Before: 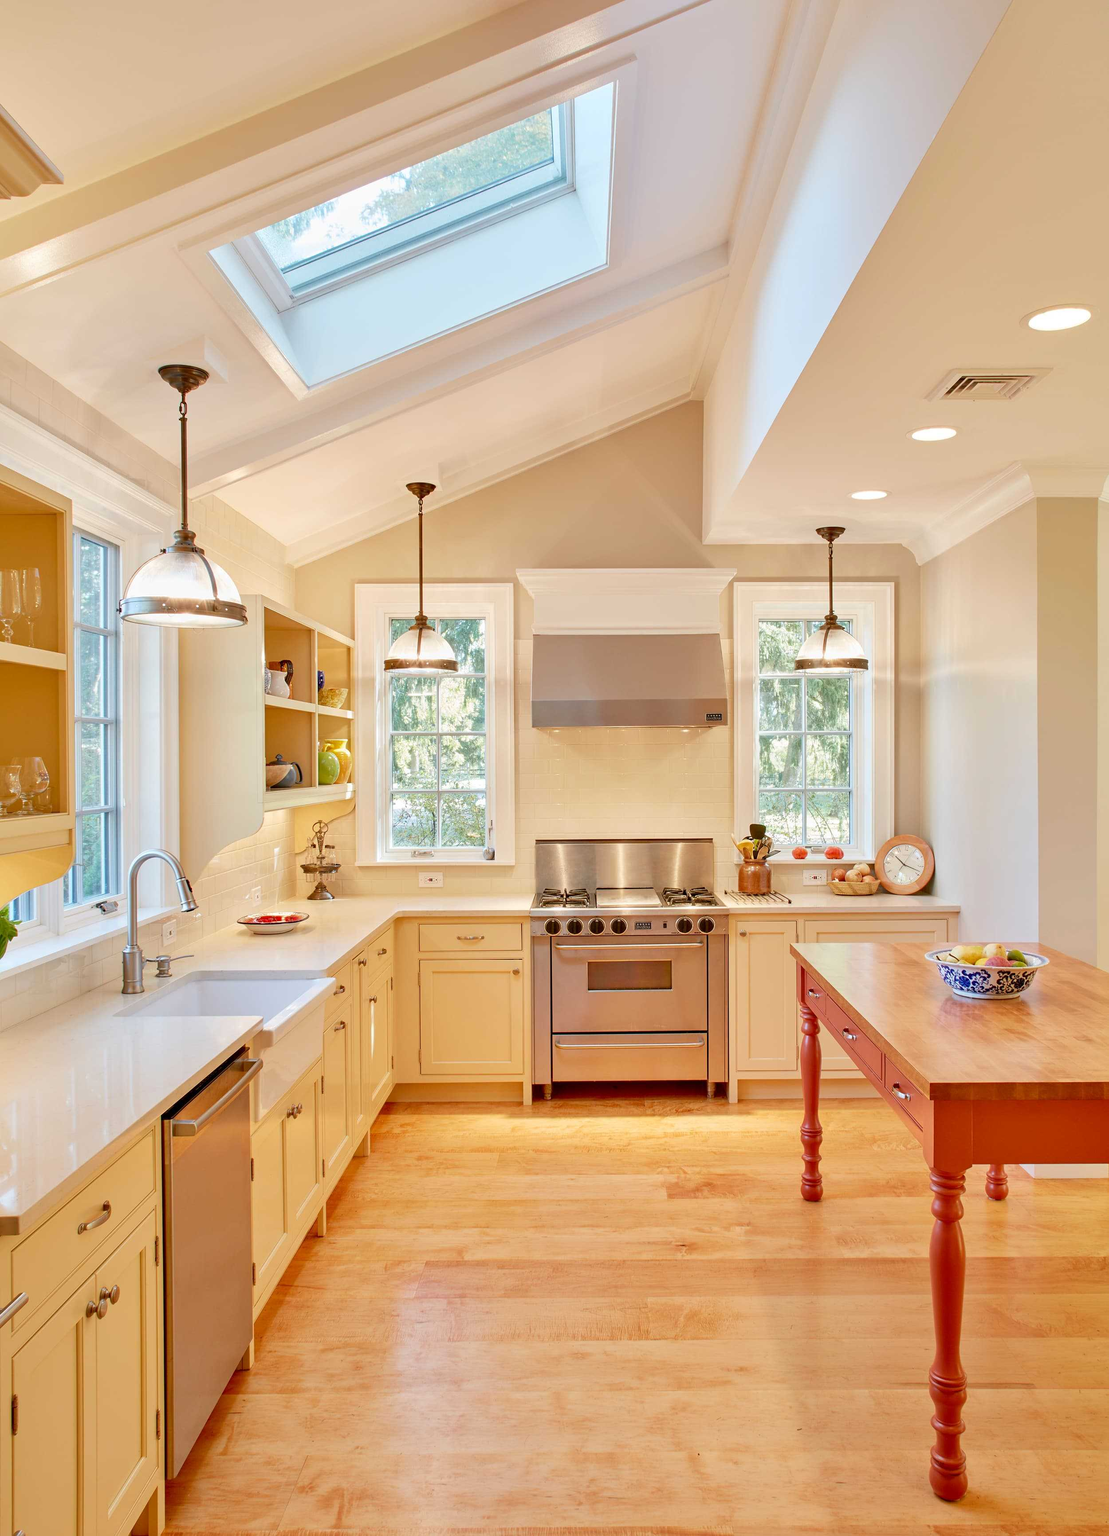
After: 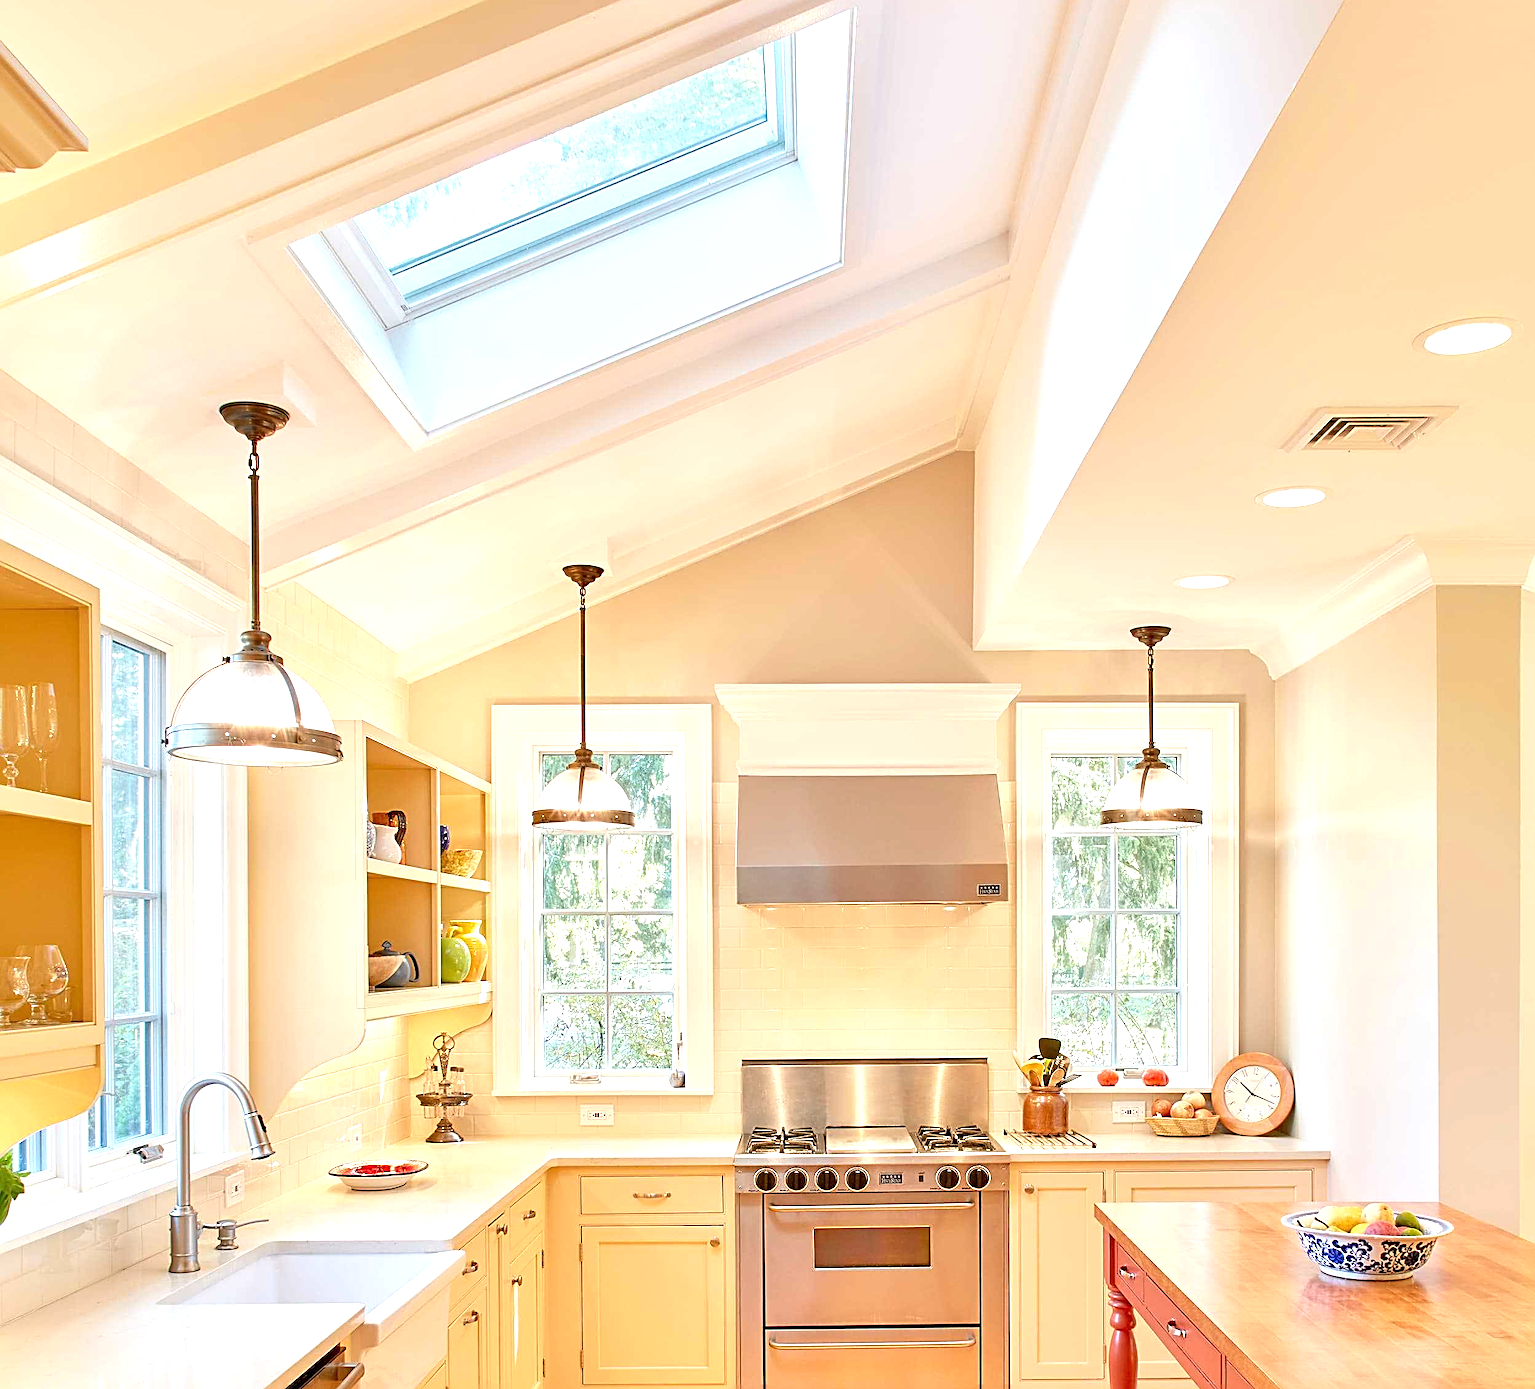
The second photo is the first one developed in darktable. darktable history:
crop and rotate: top 4.932%, bottom 29.739%
sharpen: radius 2.837, amount 0.722
exposure: black level correction 0, exposure 0.692 EV, compensate exposure bias true, compensate highlight preservation false
